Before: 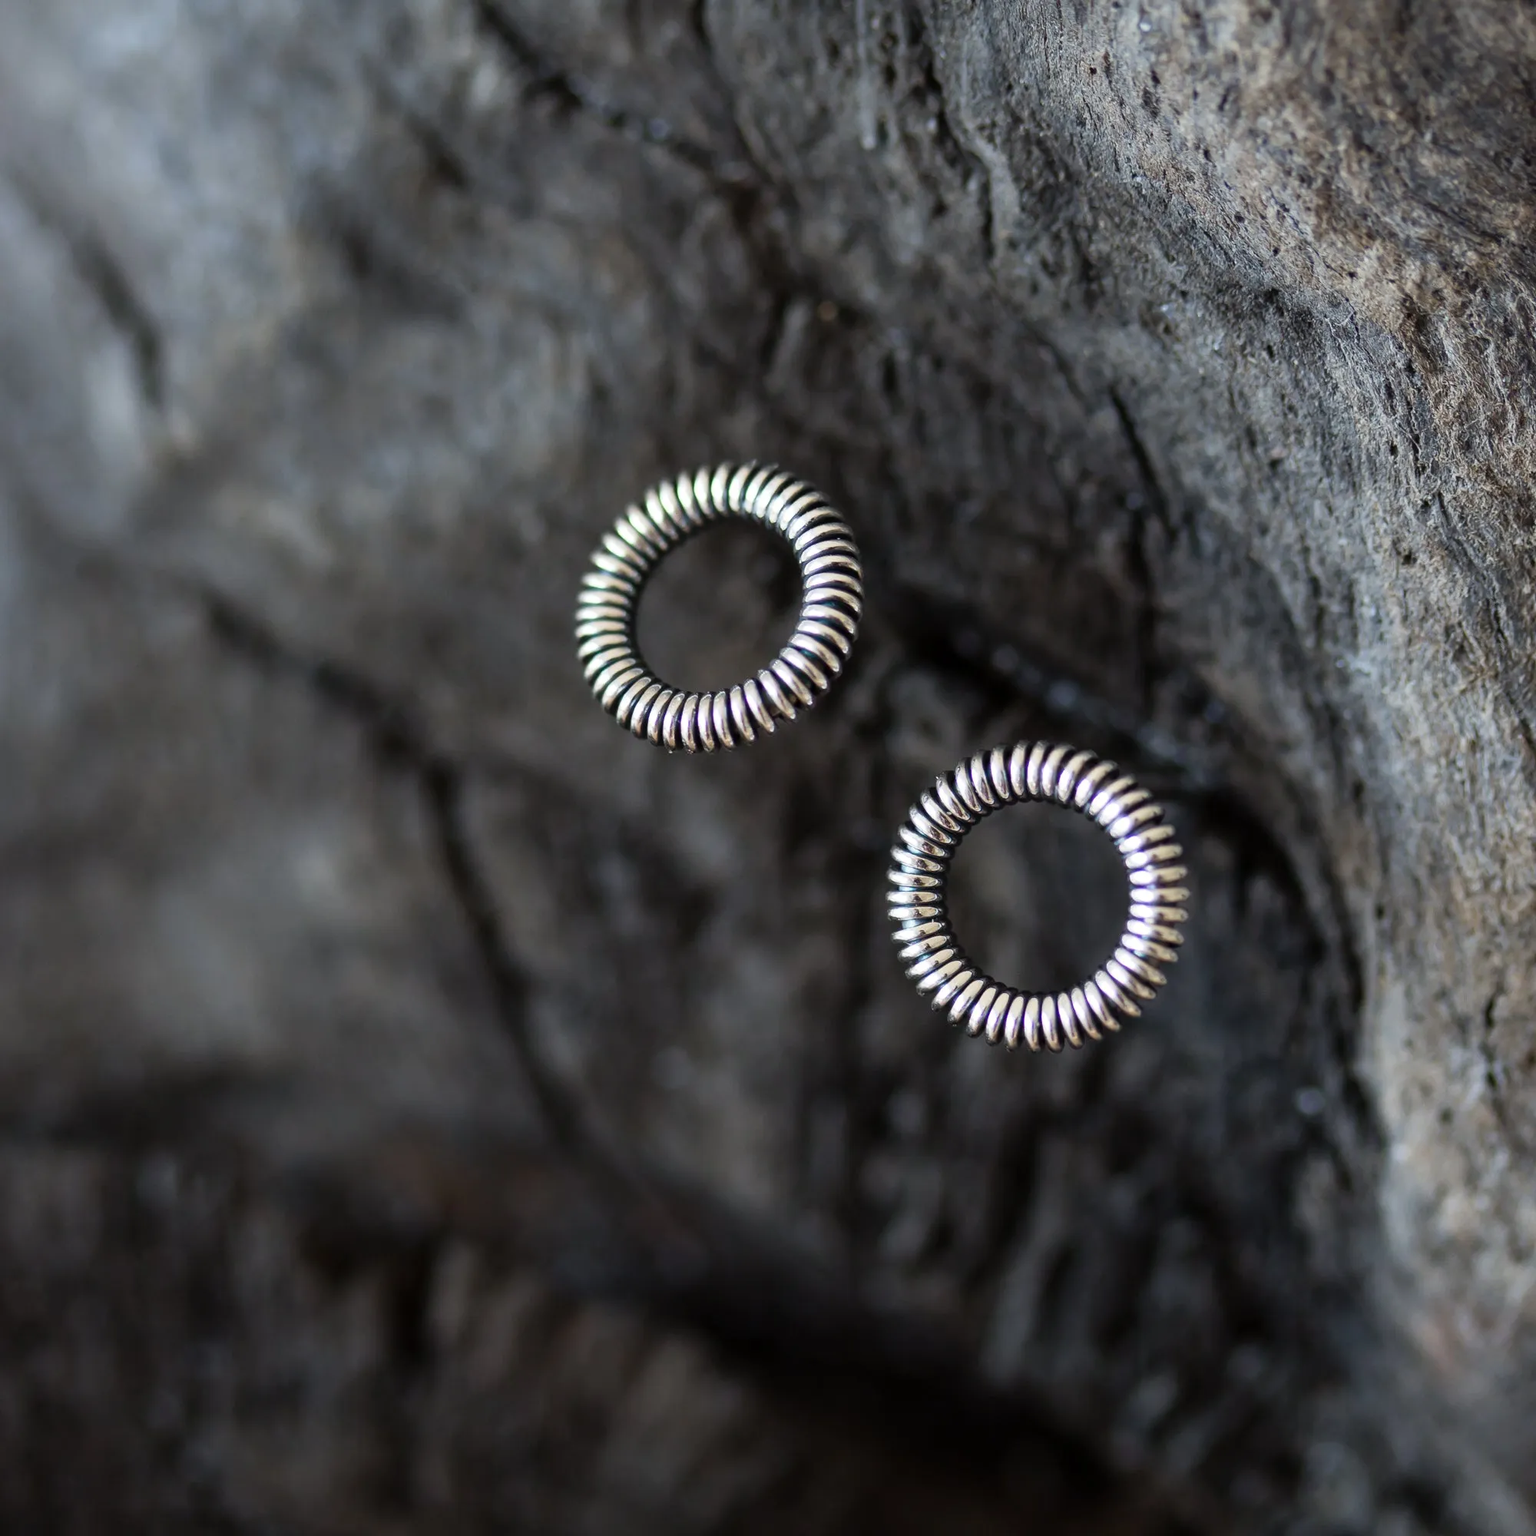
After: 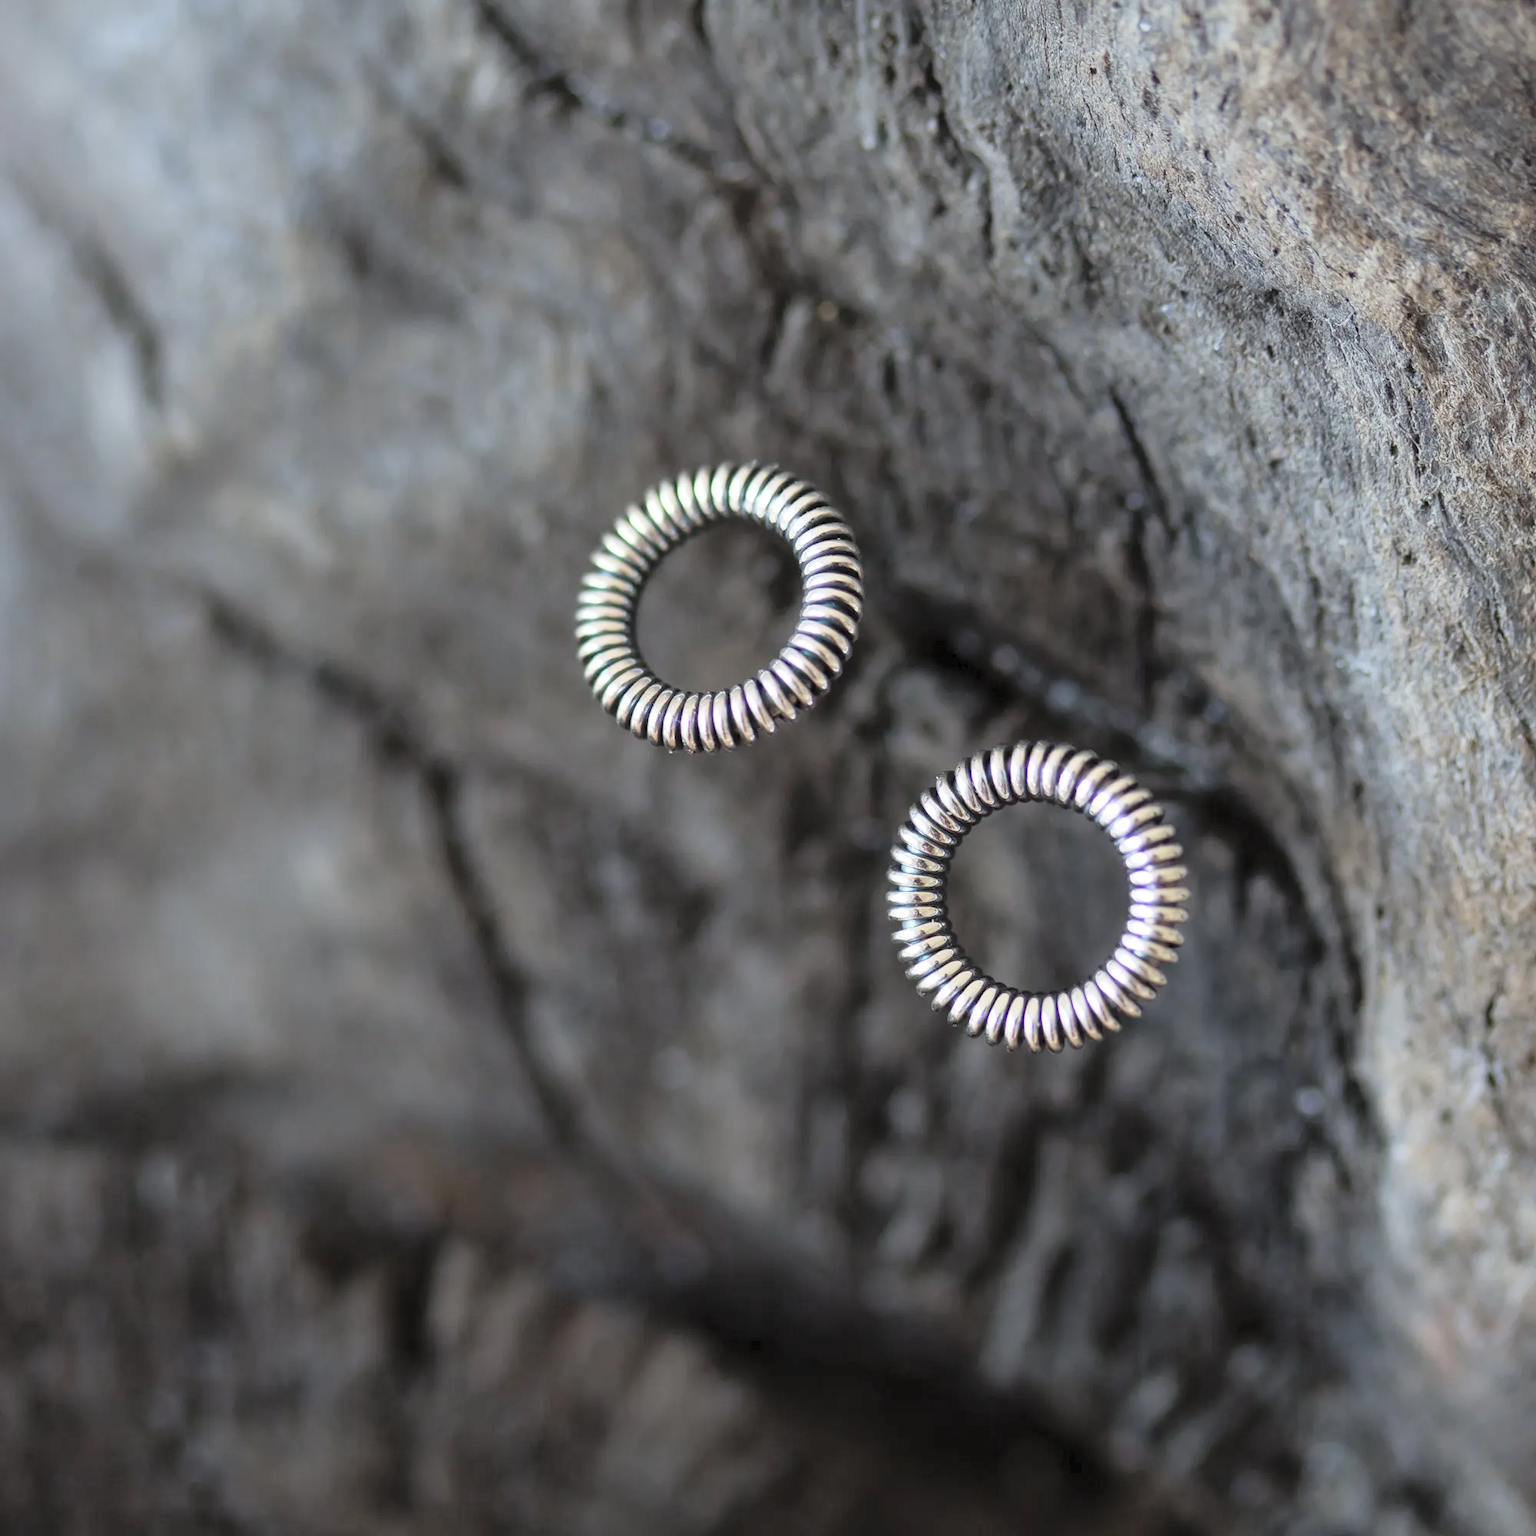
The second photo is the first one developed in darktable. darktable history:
contrast brightness saturation: brightness 0.27
